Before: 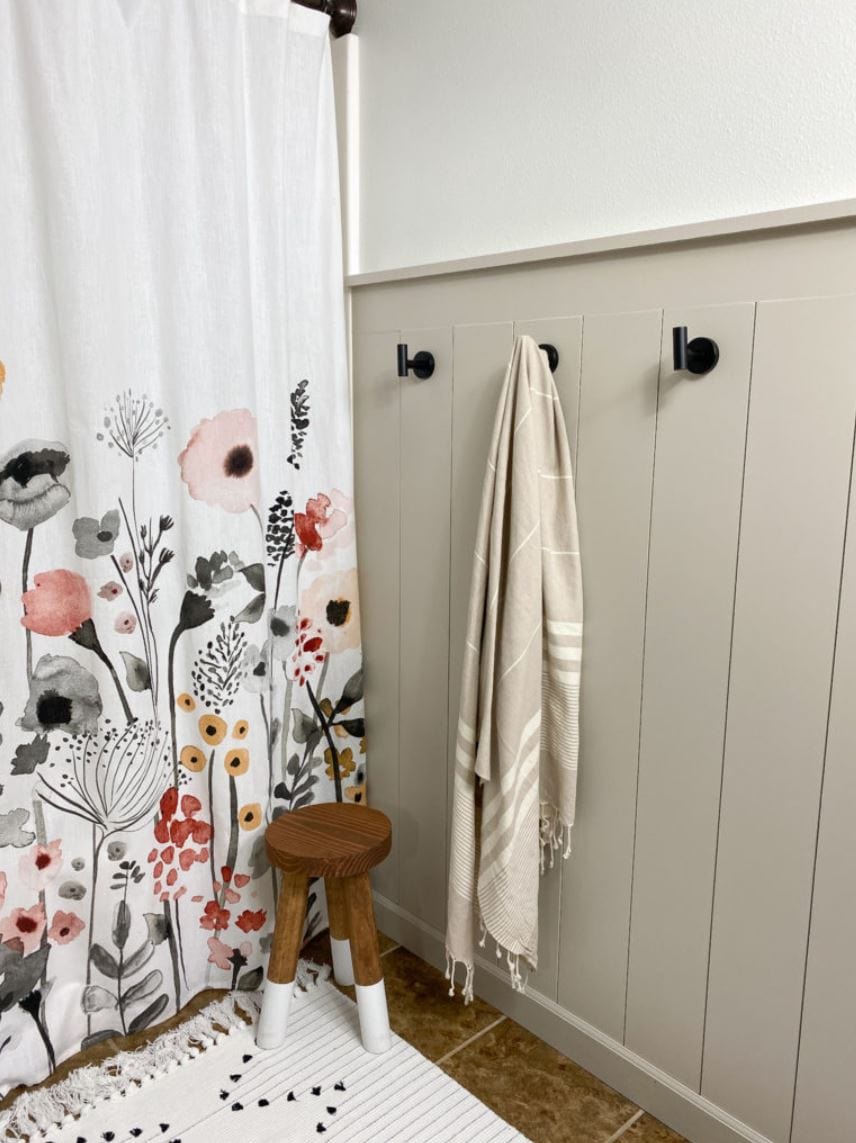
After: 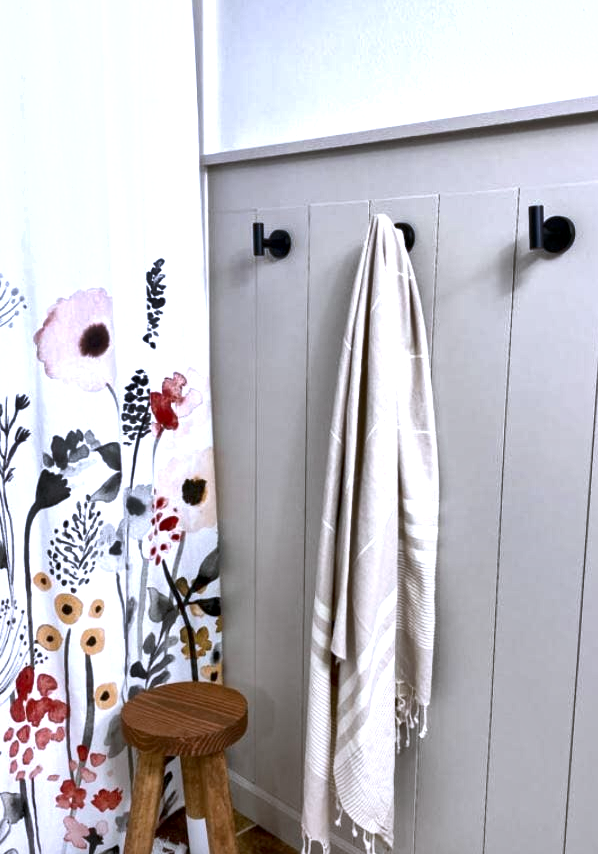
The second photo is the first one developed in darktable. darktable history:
exposure: black level correction 0.001, exposure 0.5 EV, compensate exposure bias true, compensate highlight preservation false
crop and rotate: left 17.046%, top 10.659%, right 12.989%, bottom 14.553%
local contrast: mode bilateral grid, contrast 50, coarseness 50, detail 150%, midtone range 0.2
shadows and highlights: shadows 49, highlights -41, soften with gaussian
color calibration: illuminant custom, x 0.373, y 0.388, temperature 4269.97 K
